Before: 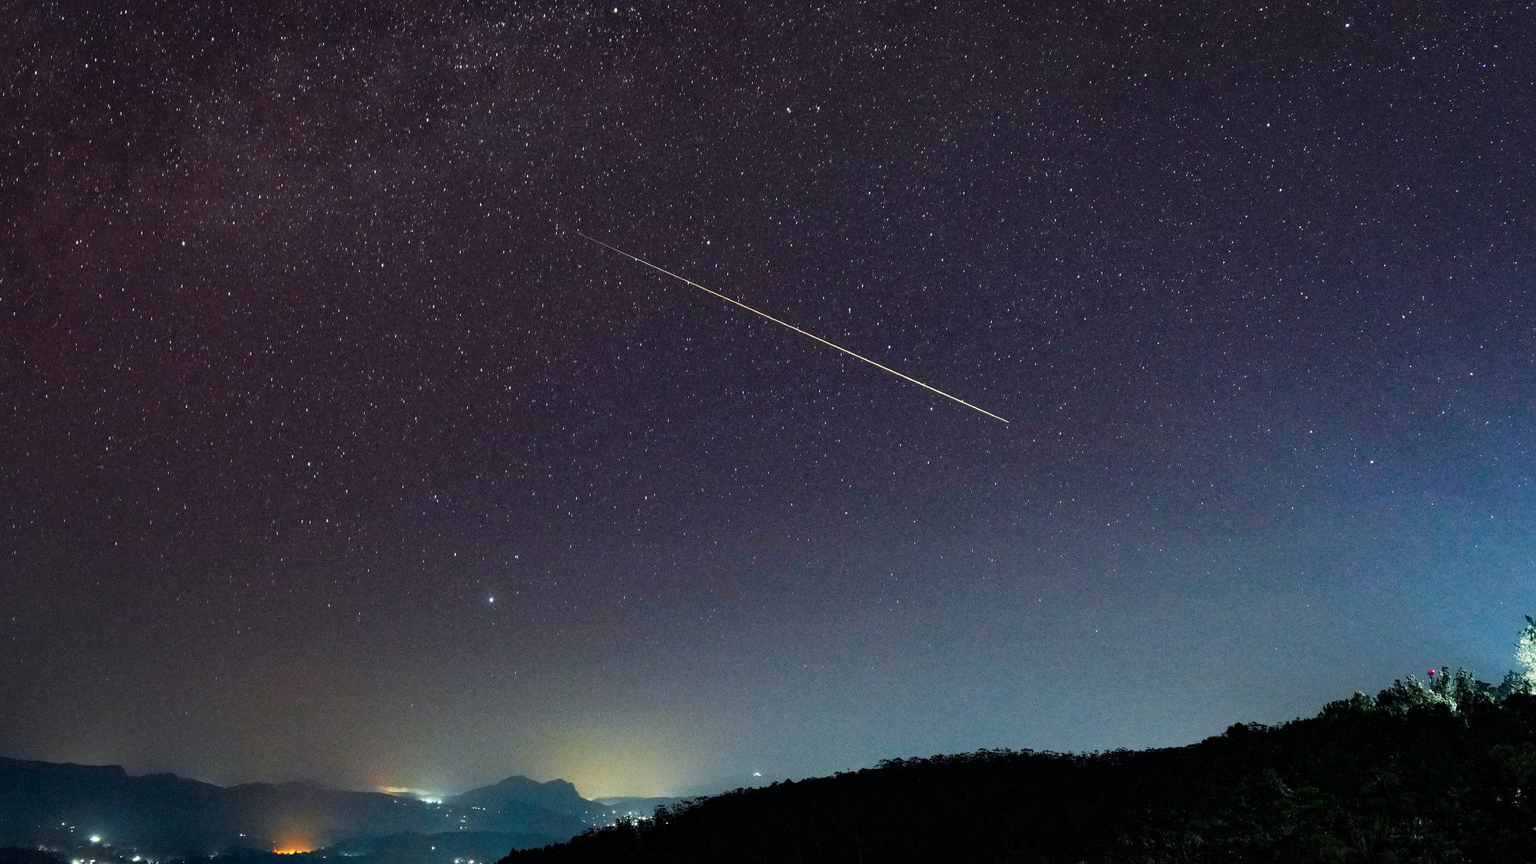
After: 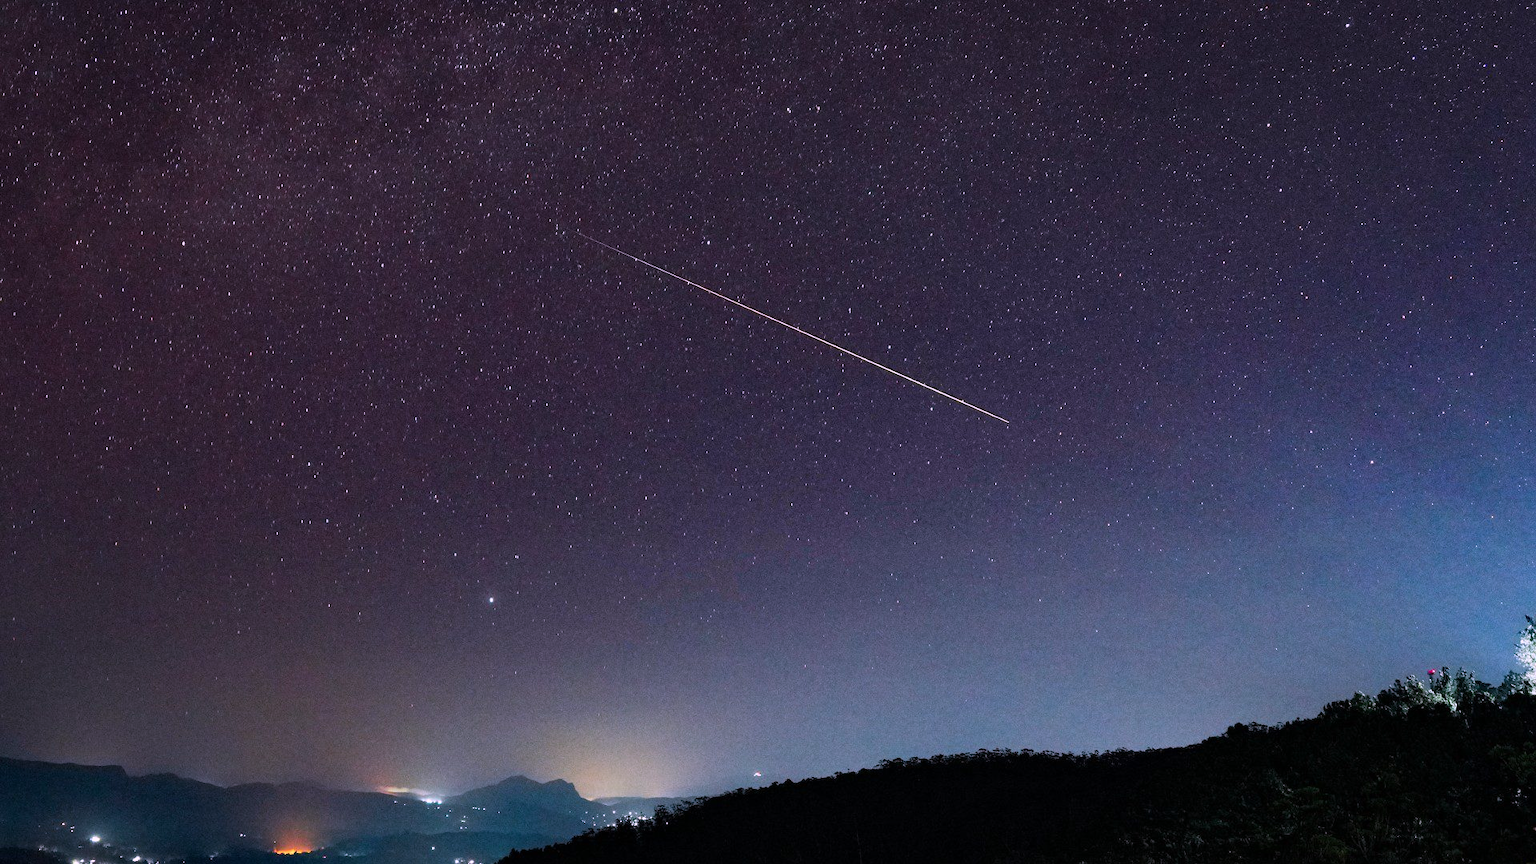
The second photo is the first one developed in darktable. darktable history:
color correction: highlights a* 15.76, highlights b* -20.28
